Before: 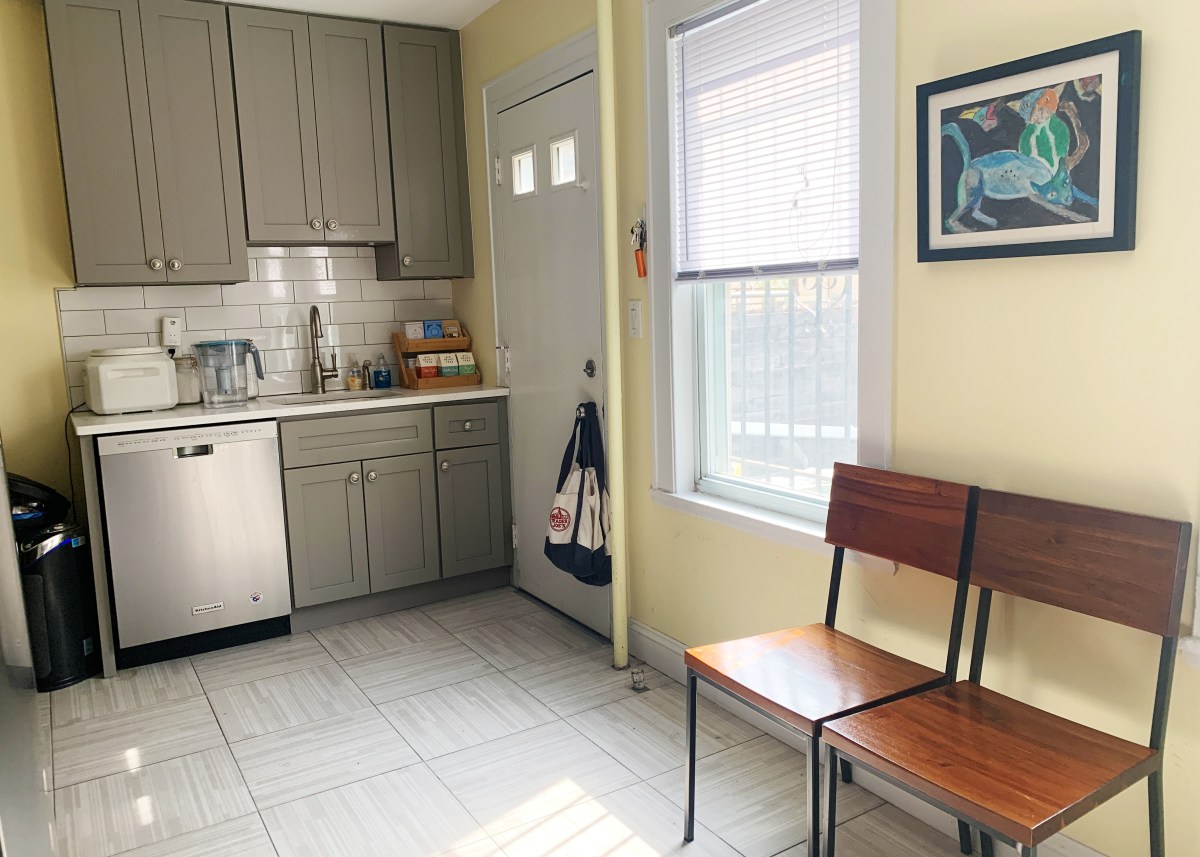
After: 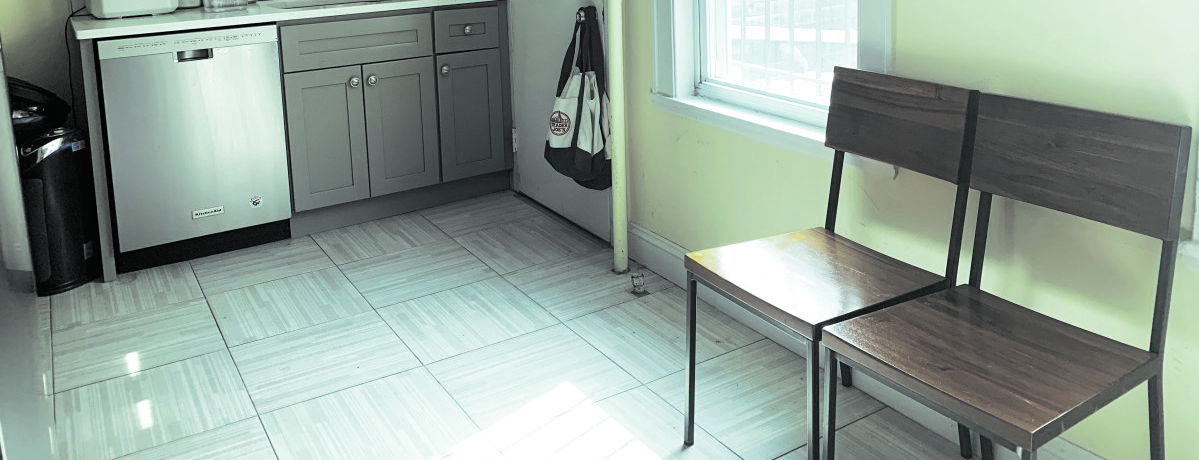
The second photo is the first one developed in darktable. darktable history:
split-toning: shadows › hue 190.8°, shadows › saturation 0.05, highlights › hue 54°, highlights › saturation 0.05, compress 0%
crop and rotate: top 46.237%
white balance: emerald 1
color balance: mode lift, gamma, gain (sRGB), lift [0.997, 0.979, 1.021, 1.011], gamma [1, 1.084, 0.916, 0.998], gain [1, 0.87, 1.13, 1.101], contrast 4.55%, contrast fulcrum 38.24%, output saturation 104.09%
